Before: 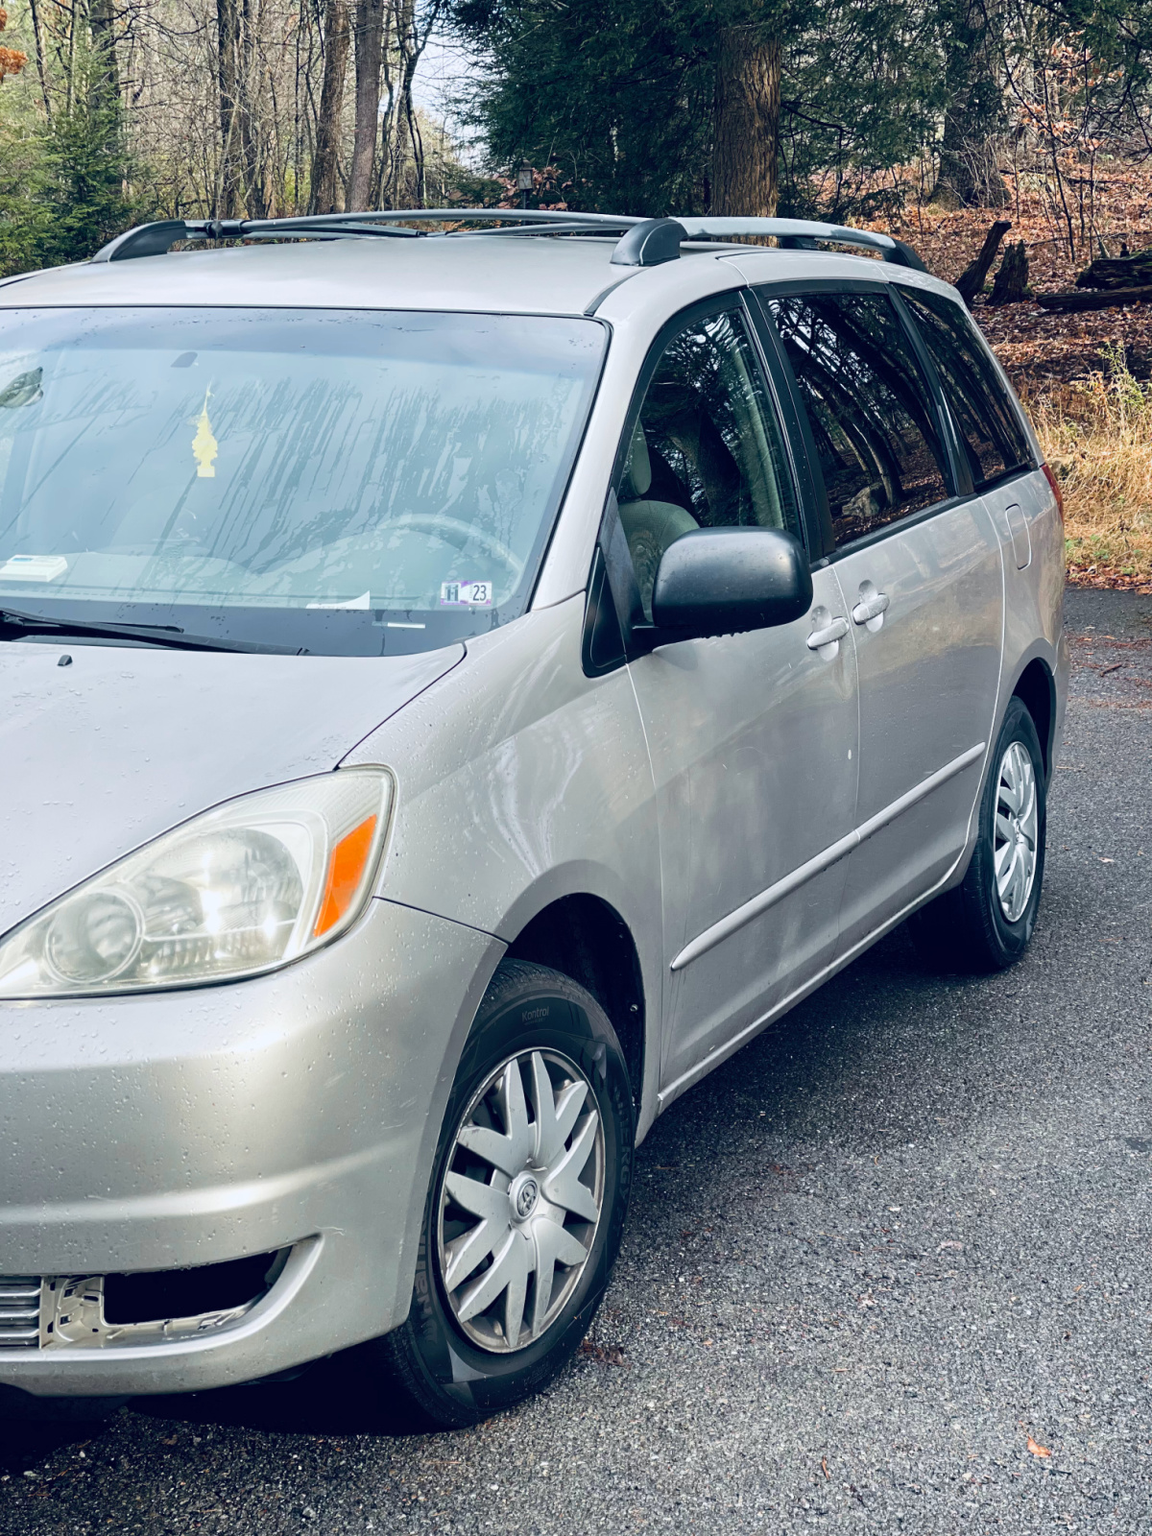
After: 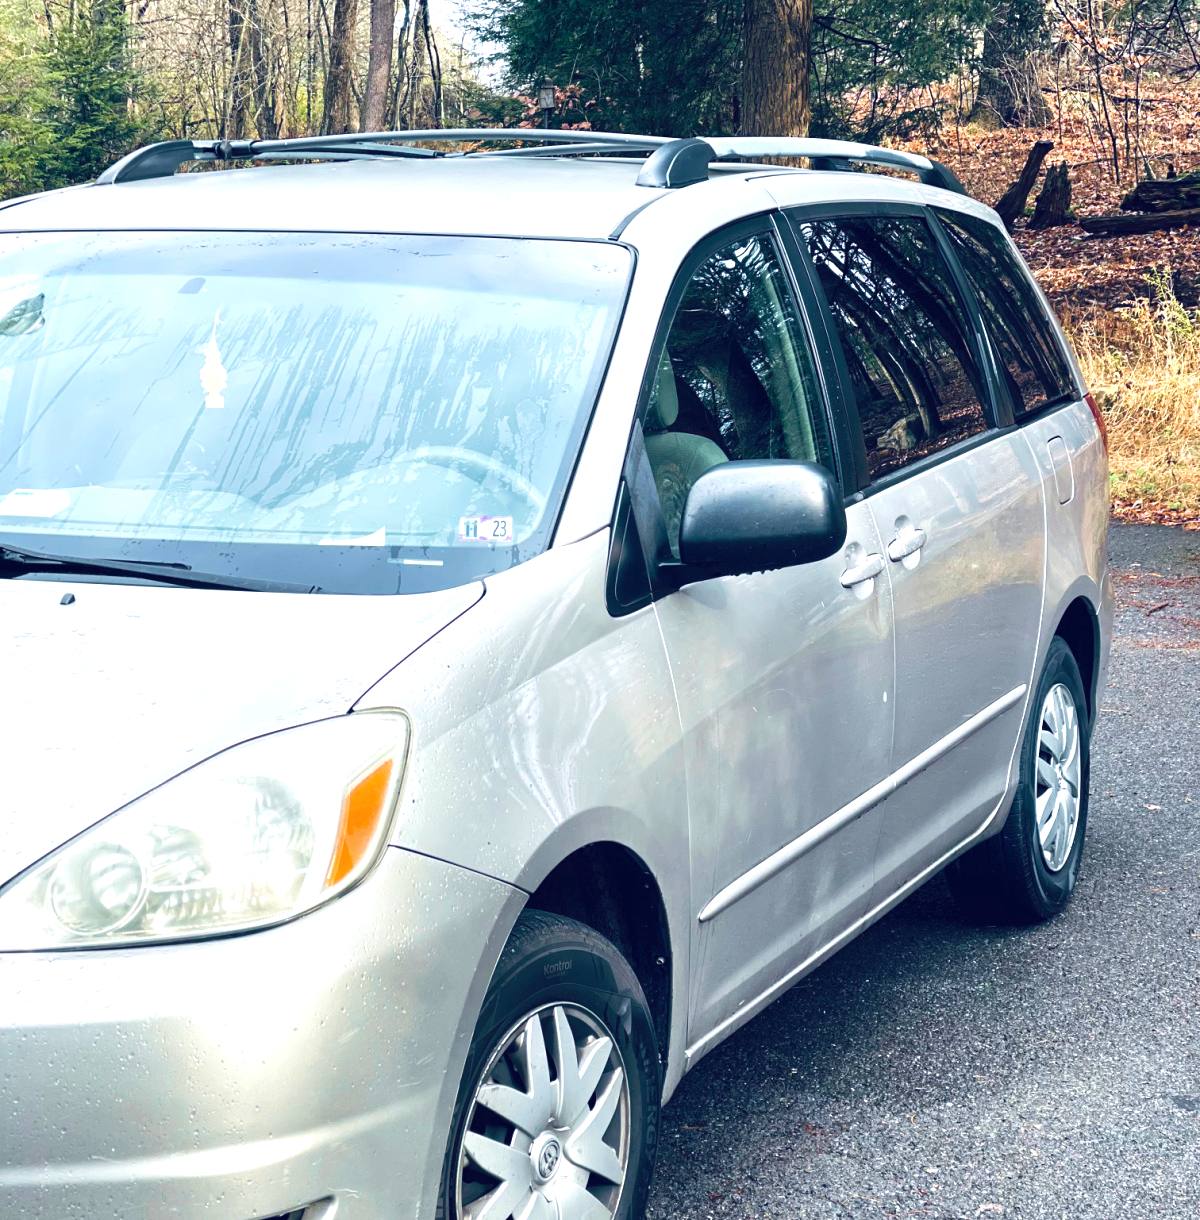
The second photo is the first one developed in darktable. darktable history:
crop: top 5.591%, bottom 18.109%
exposure: black level correction 0, exposure 0.702 EV, compensate exposure bias true, compensate highlight preservation false
velvia: on, module defaults
